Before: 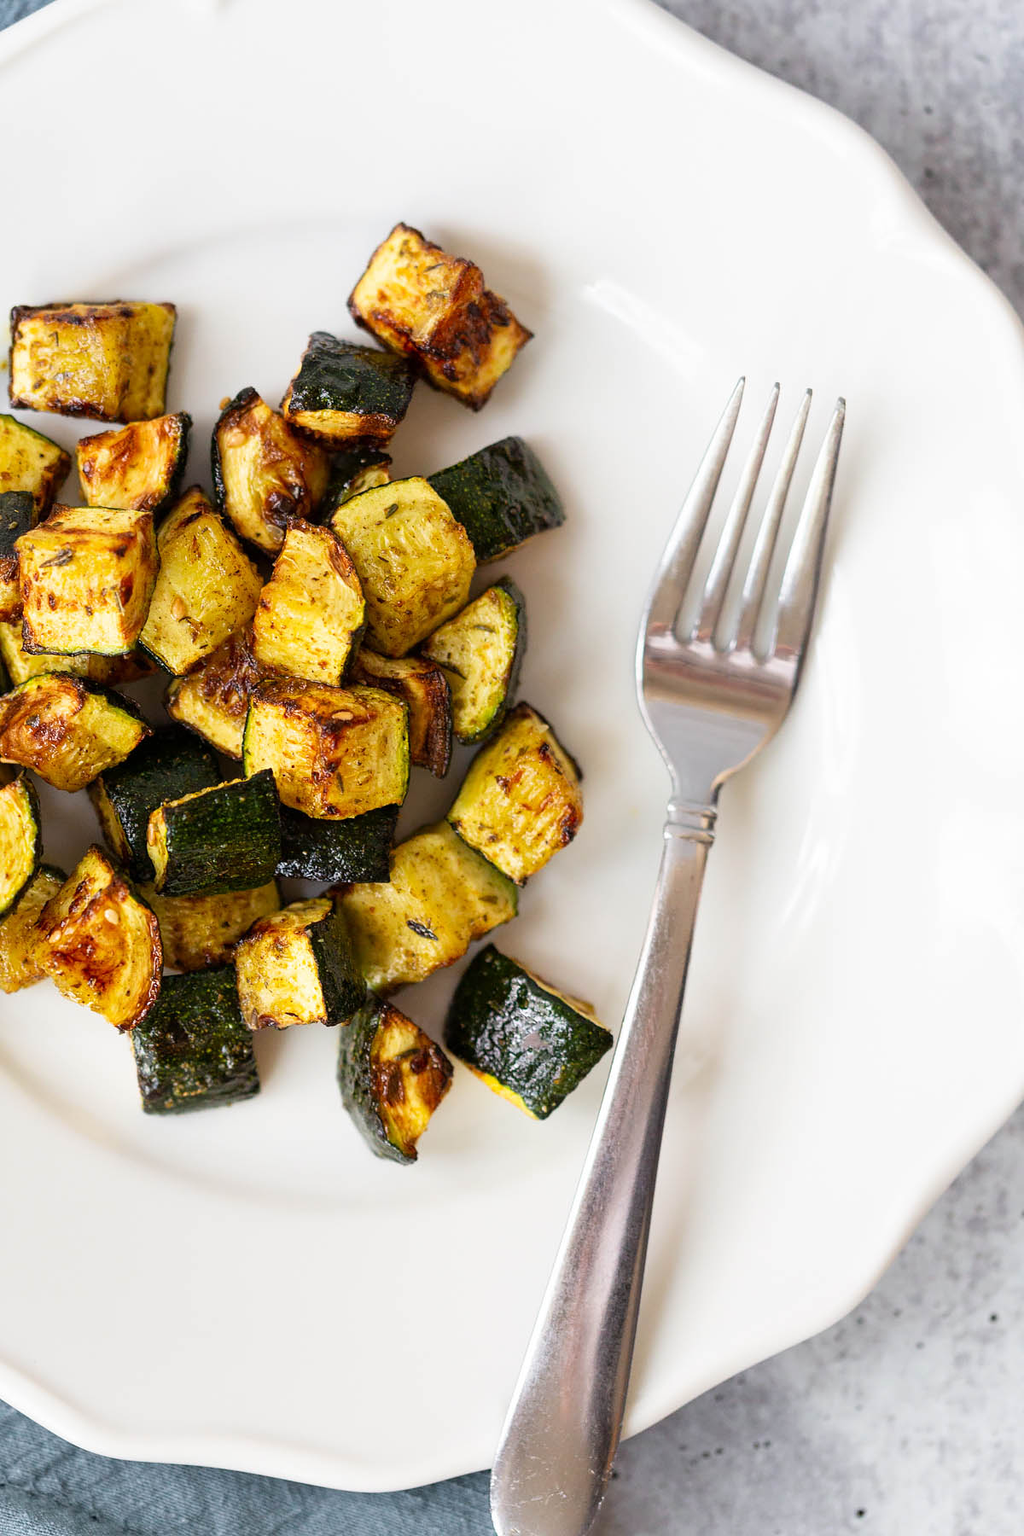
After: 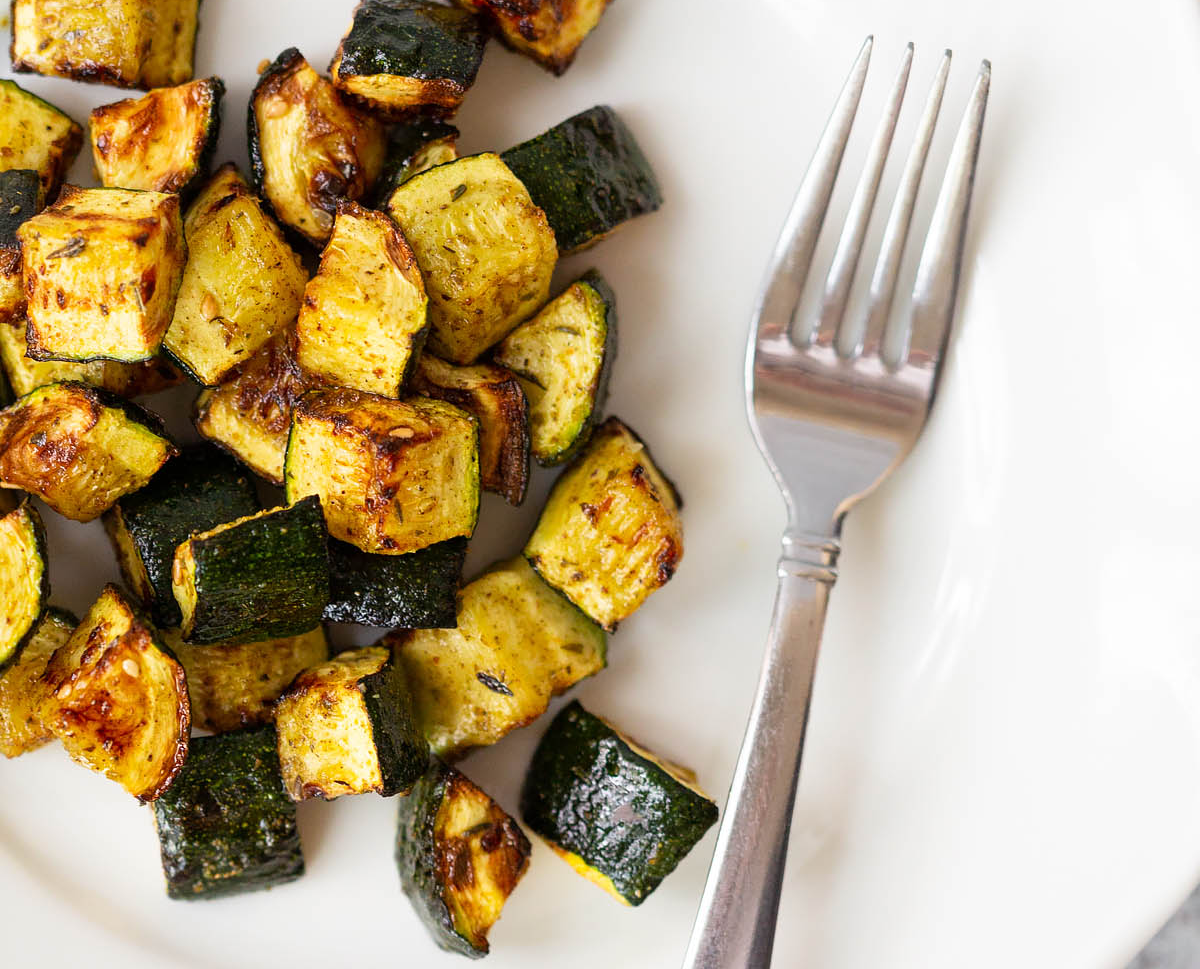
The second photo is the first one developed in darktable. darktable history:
crop and rotate: top 22.598%, bottom 23.517%
